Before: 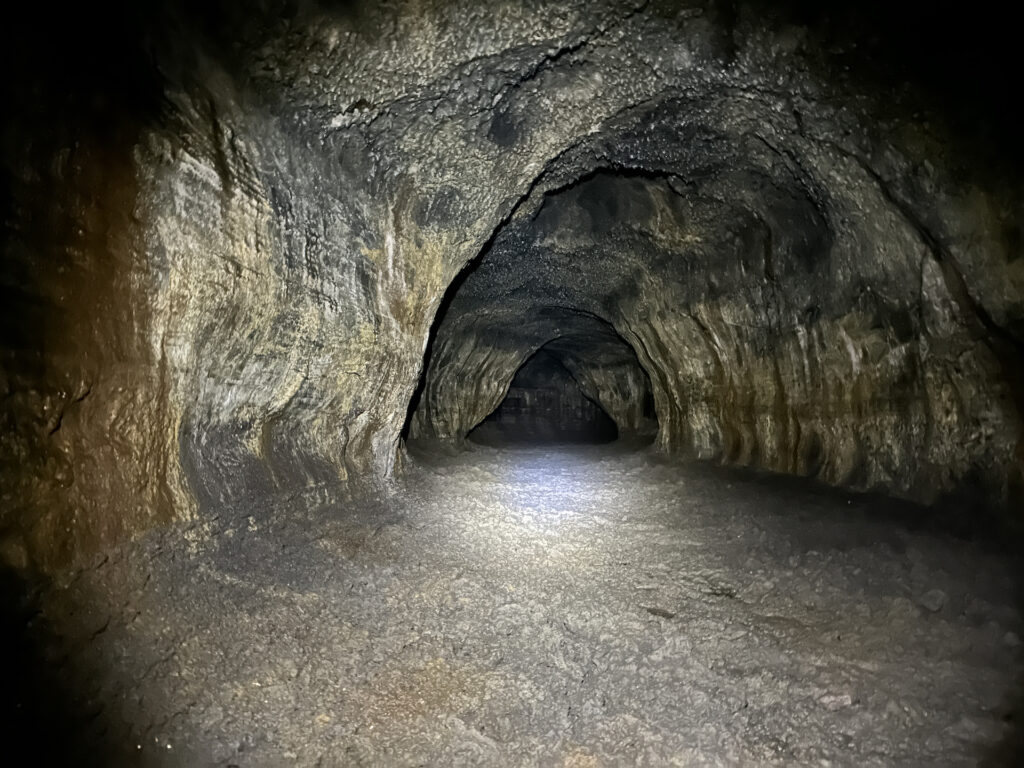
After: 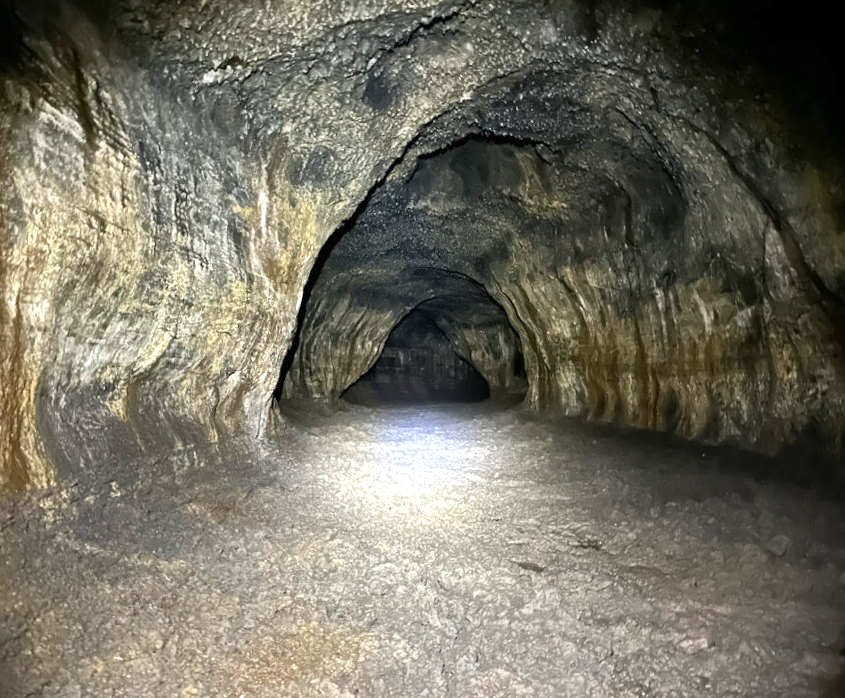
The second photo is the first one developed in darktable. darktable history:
exposure: black level correction 0, exposure 0.7 EV, compensate exposure bias true, compensate highlight preservation false
crop: left 16.145%
rotate and perspective: rotation -0.013°, lens shift (vertical) -0.027, lens shift (horizontal) 0.178, crop left 0.016, crop right 0.989, crop top 0.082, crop bottom 0.918
